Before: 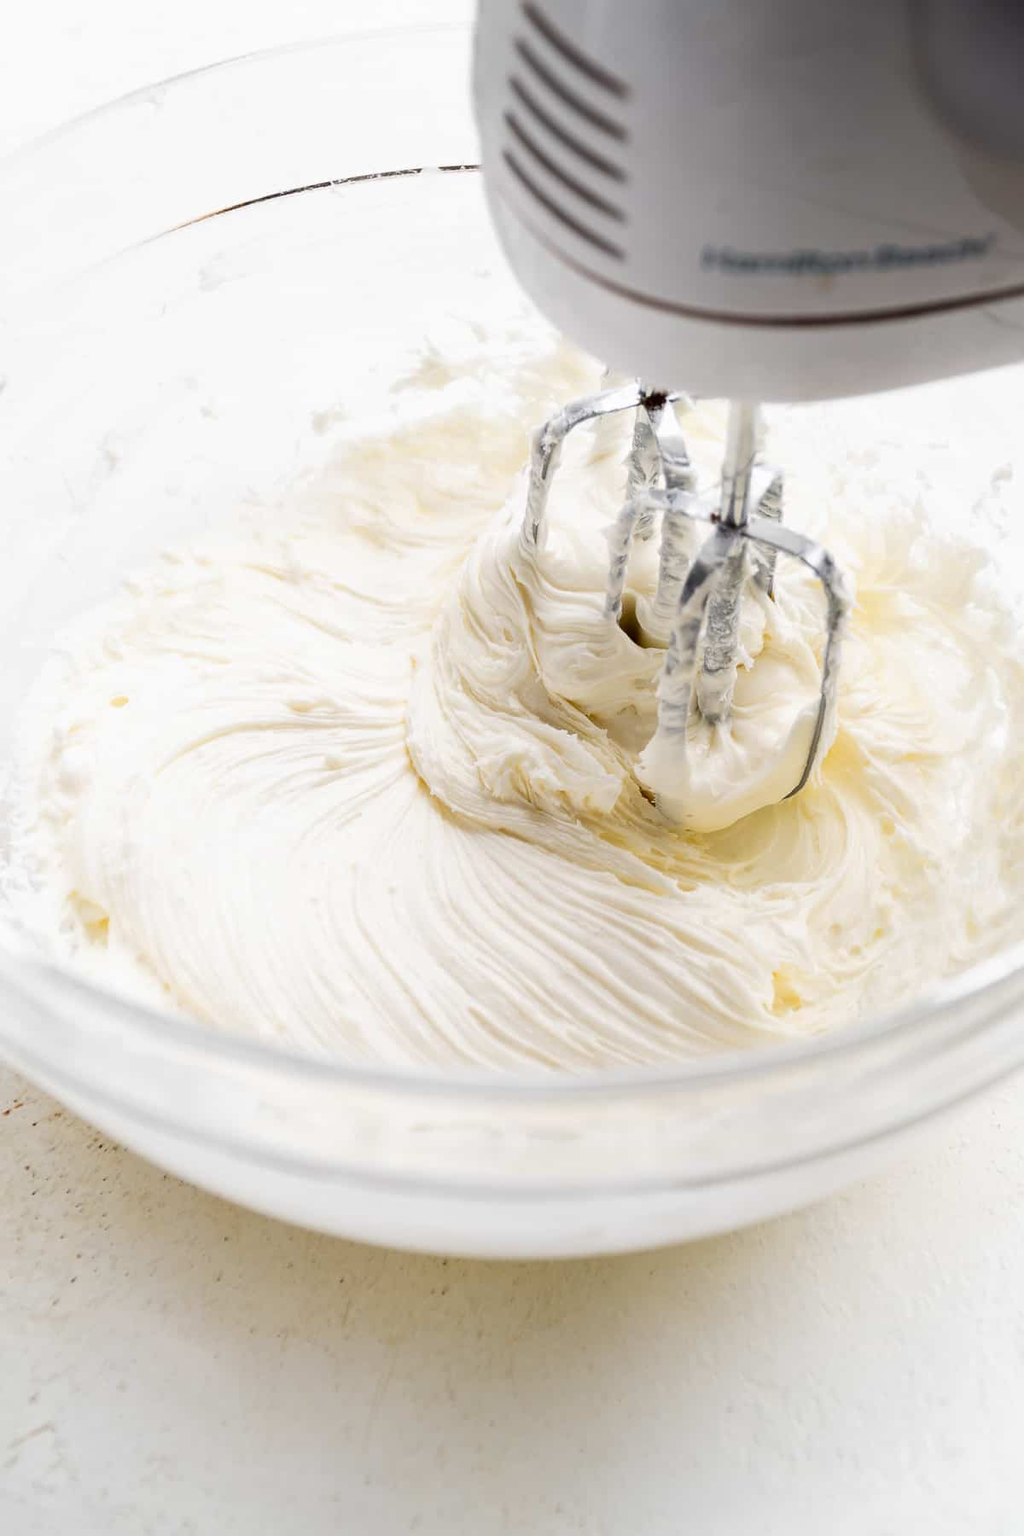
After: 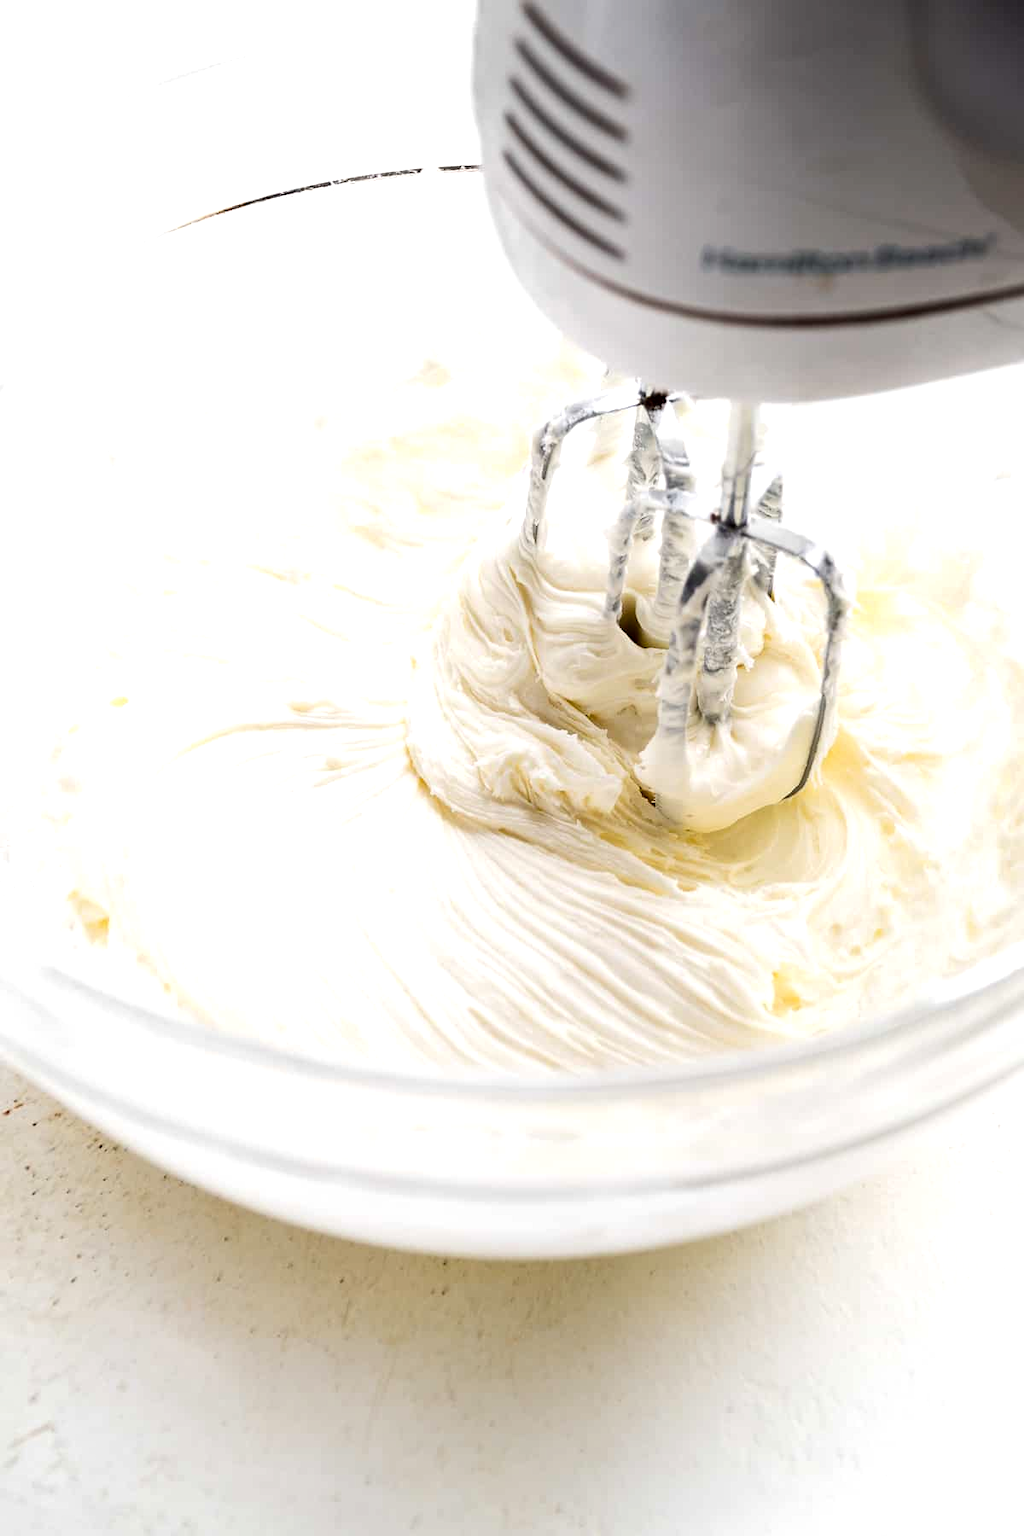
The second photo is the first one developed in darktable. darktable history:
haze removal: strength 0.12, distance 0.25, compatibility mode true, adaptive false
tone equalizer: -8 EV -0.417 EV, -7 EV -0.389 EV, -6 EV -0.333 EV, -5 EV -0.222 EV, -3 EV 0.222 EV, -2 EV 0.333 EV, -1 EV 0.389 EV, +0 EV 0.417 EV, edges refinement/feathering 500, mask exposure compensation -1.57 EV, preserve details no
